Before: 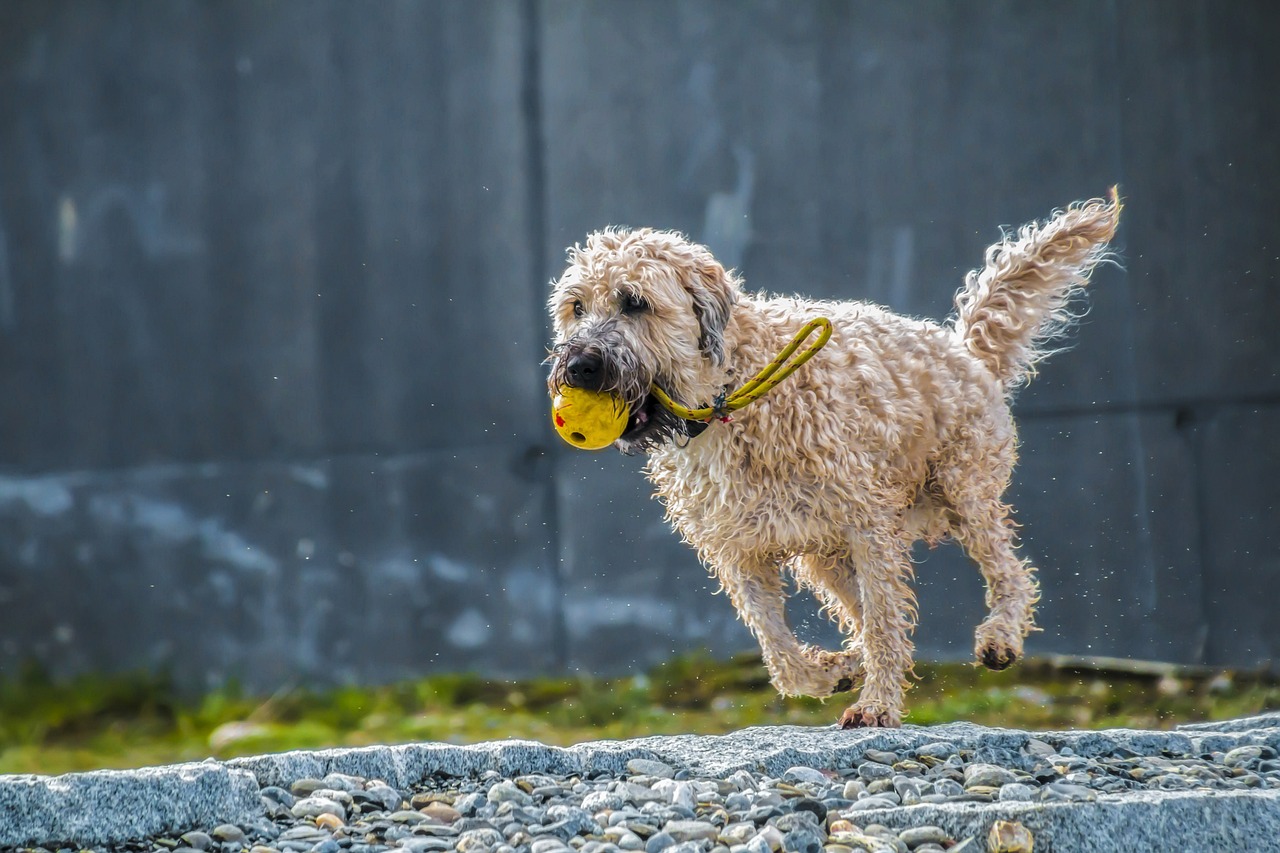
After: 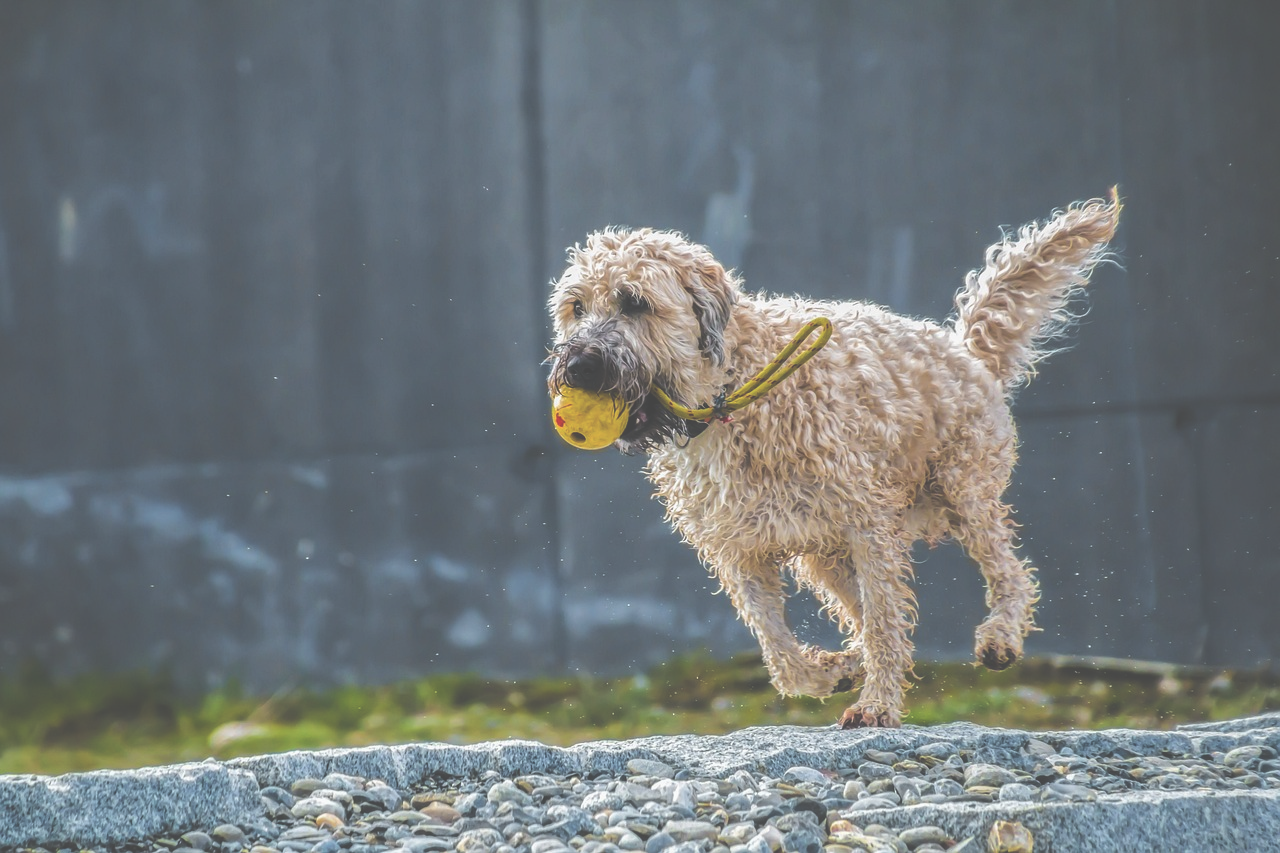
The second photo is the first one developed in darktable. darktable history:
exposure: black level correction -0.063, exposure -0.05 EV, compensate highlight preservation false
